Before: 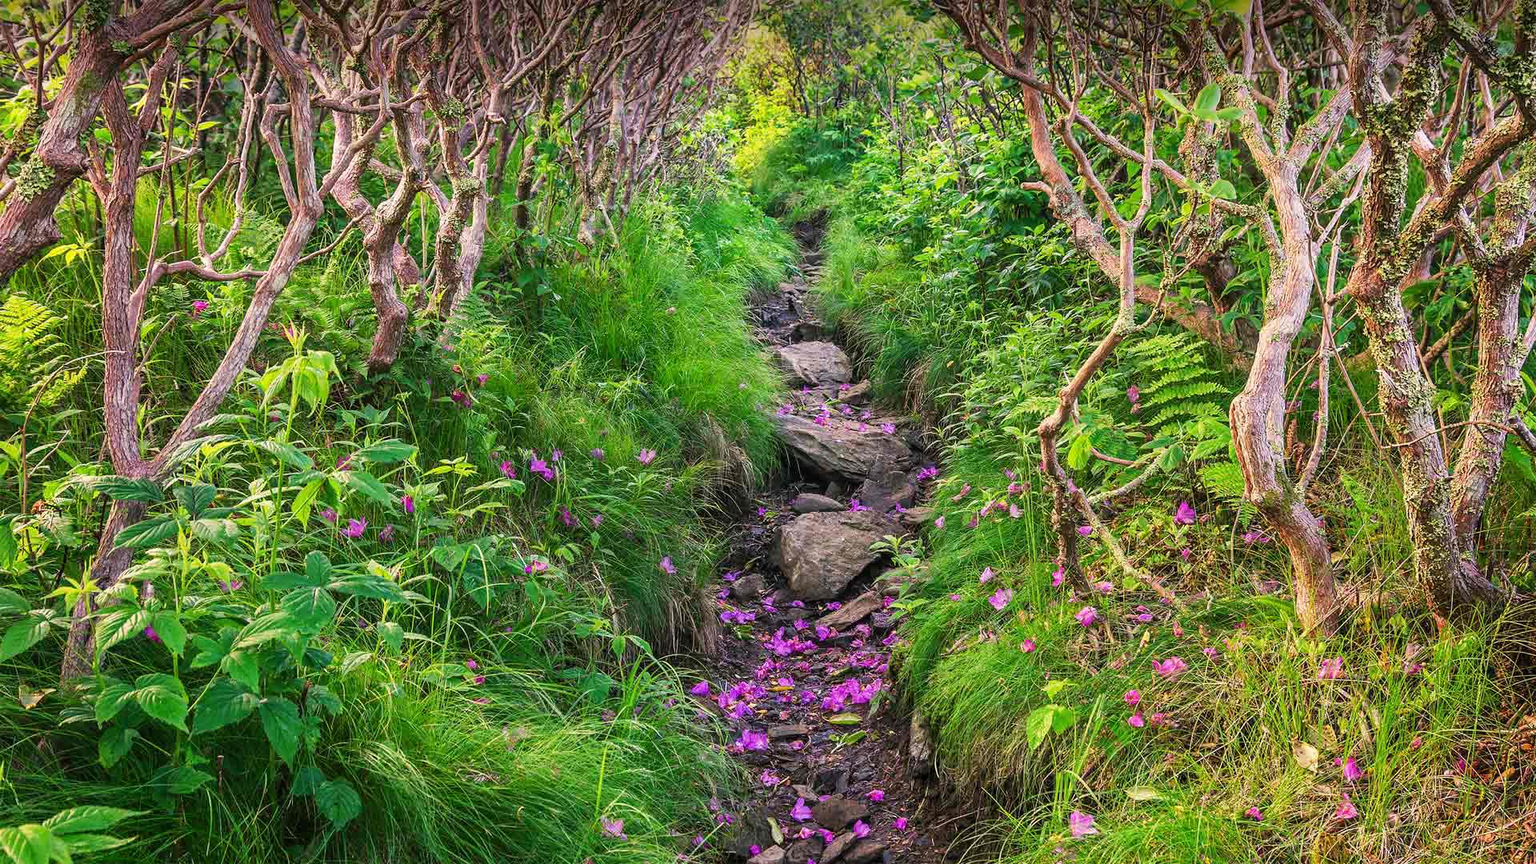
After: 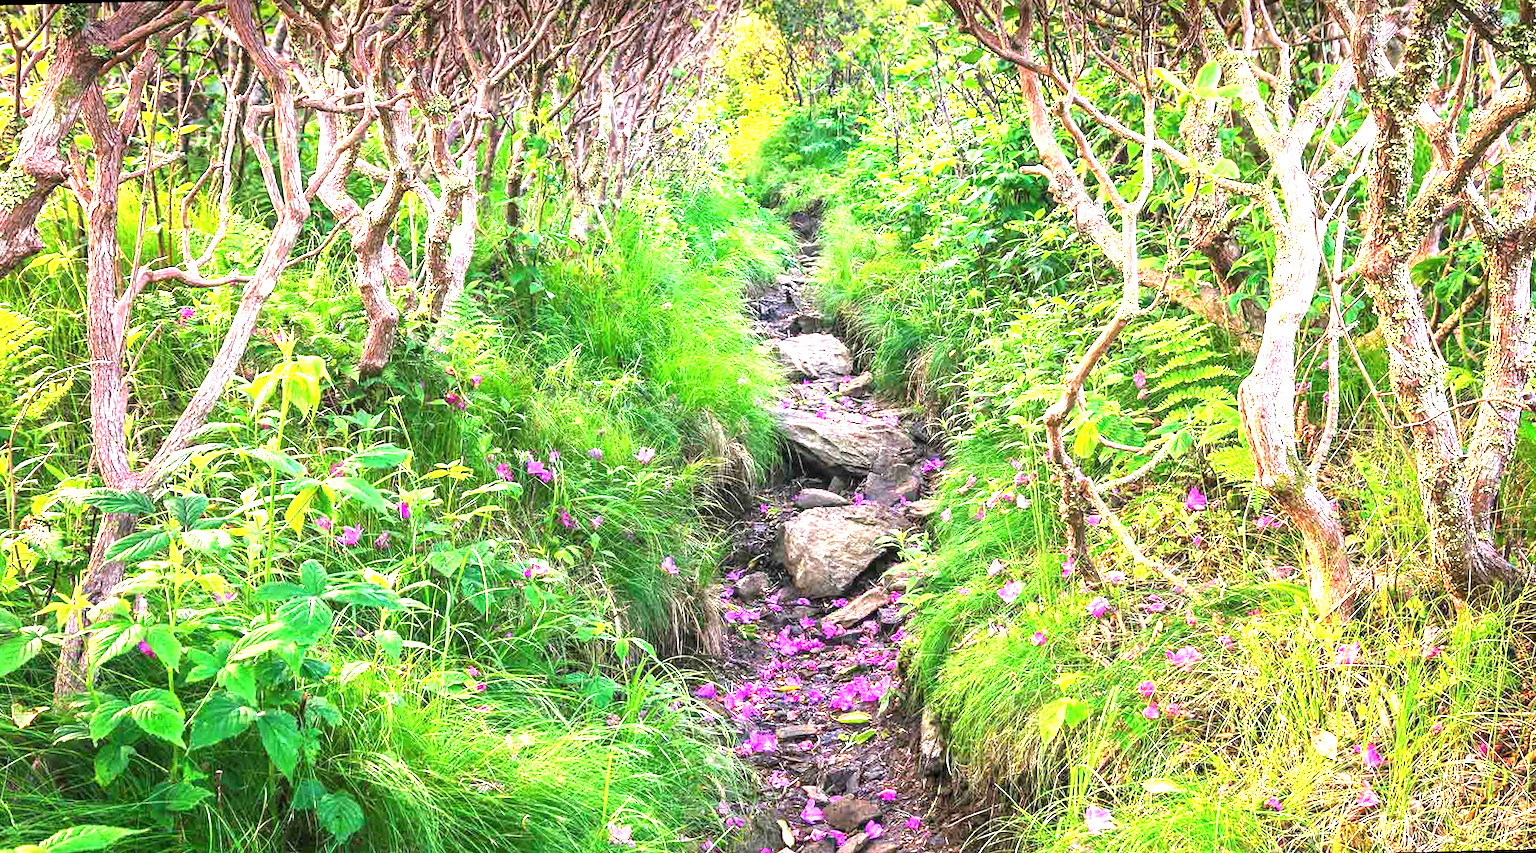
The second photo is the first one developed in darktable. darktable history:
exposure: black level correction 0, exposure 1.75 EV, compensate exposure bias true, compensate highlight preservation false
rotate and perspective: rotation -1.42°, crop left 0.016, crop right 0.984, crop top 0.035, crop bottom 0.965
